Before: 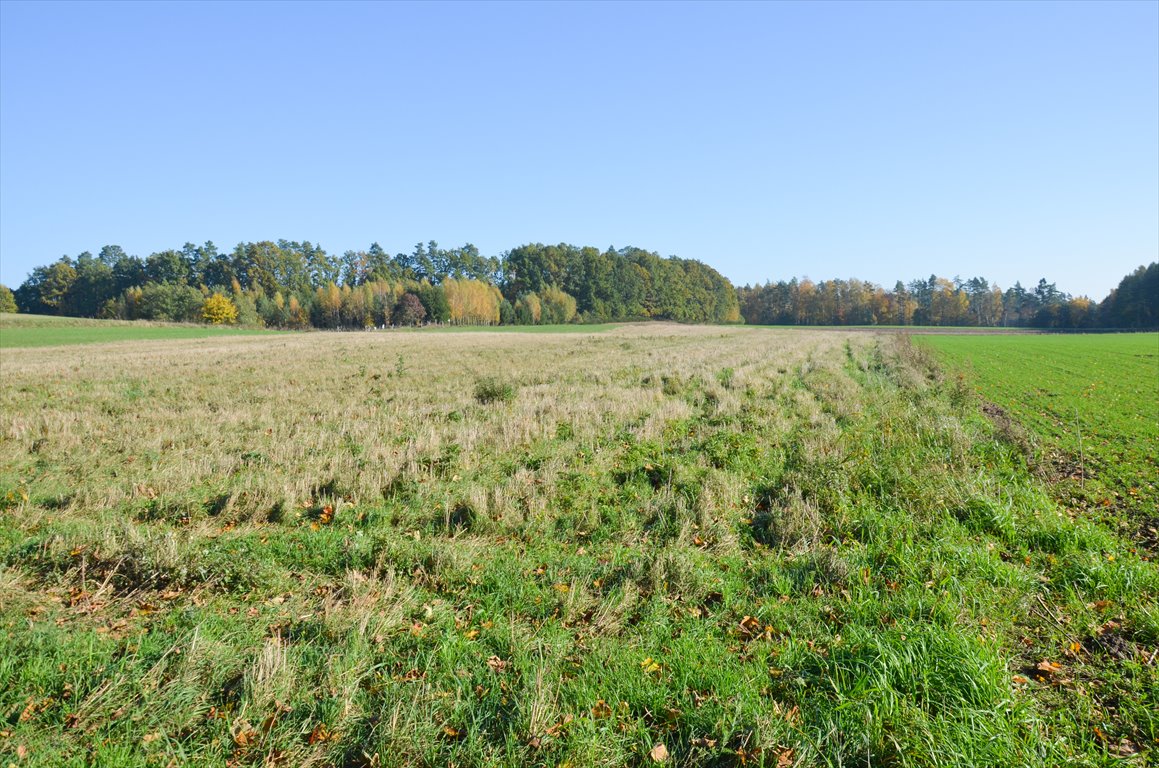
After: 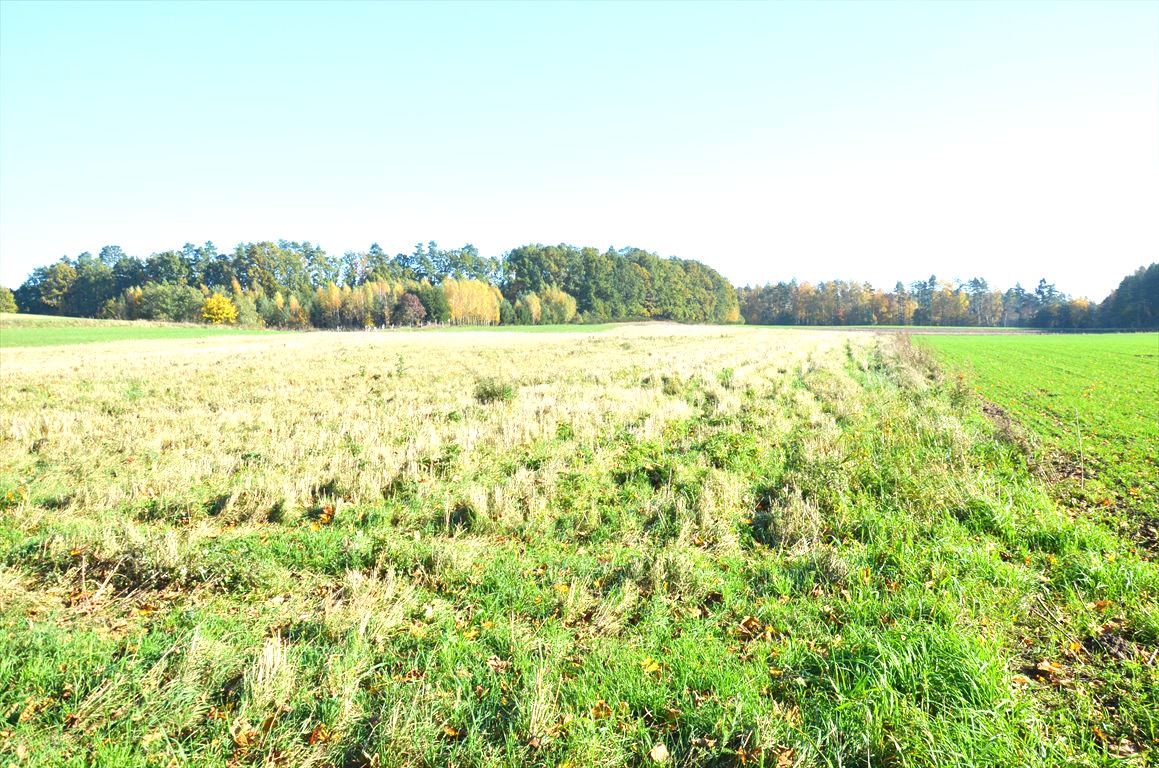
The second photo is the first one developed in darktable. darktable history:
exposure: black level correction 0, exposure 1.123 EV, compensate highlight preservation false
